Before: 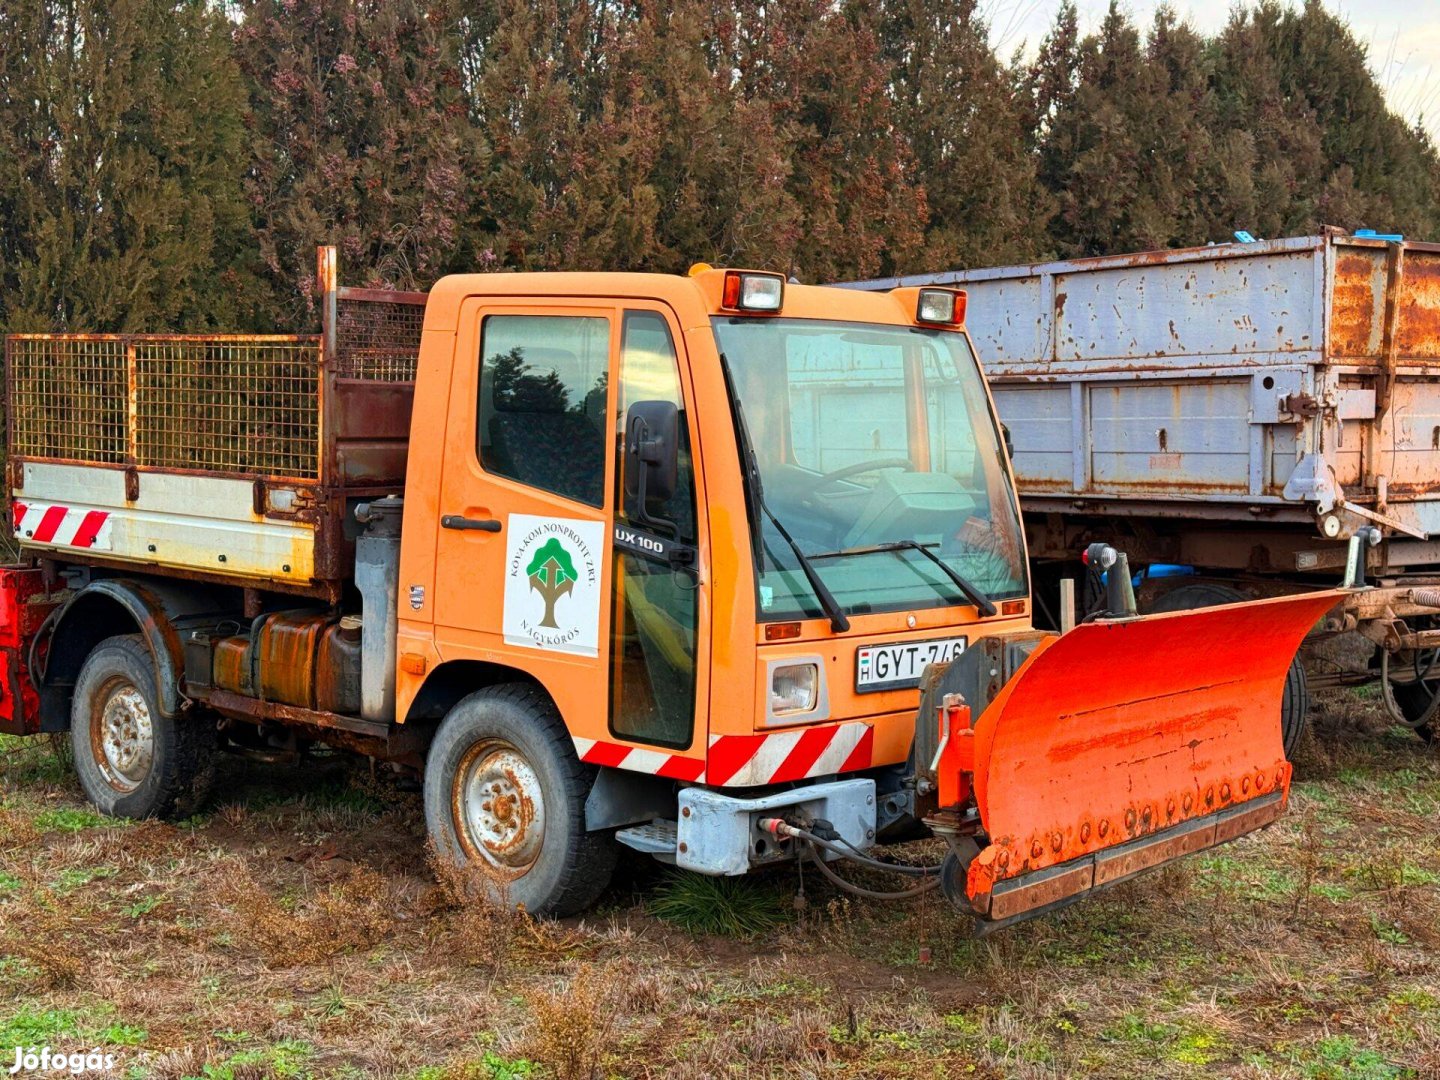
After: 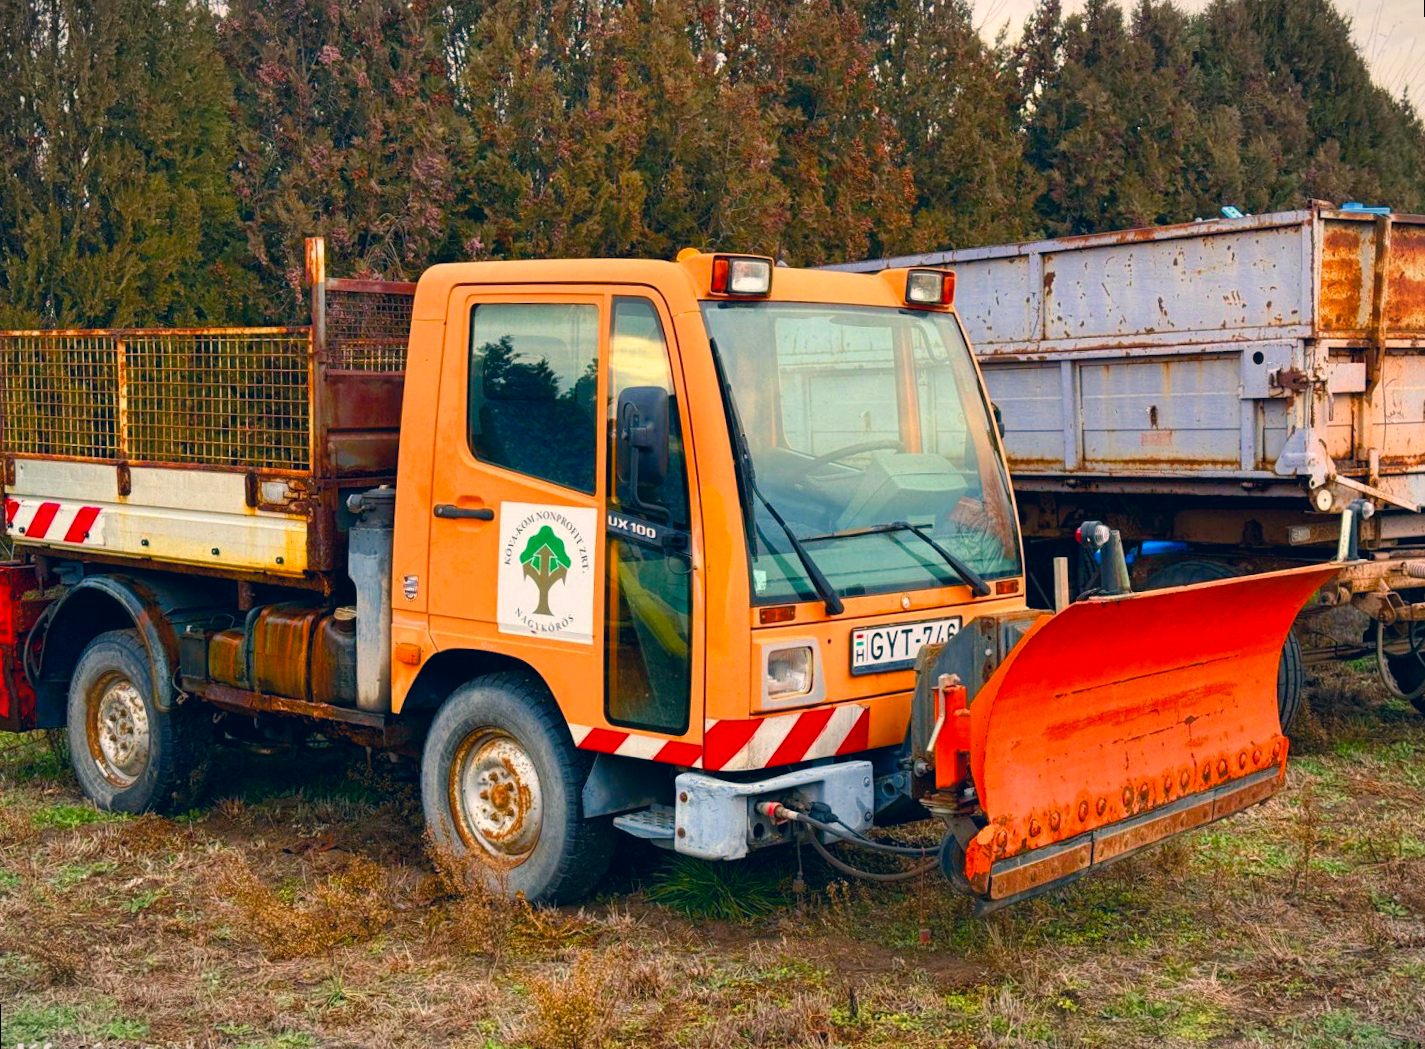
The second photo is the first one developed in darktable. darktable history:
color balance rgb: perceptual saturation grading › global saturation 20%, perceptual saturation grading › highlights -25%, perceptual saturation grading › shadows 50%
vignetting: fall-off start 100%, brightness -0.282, width/height ratio 1.31
rotate and perspective: rotation -1°, crop left 0.011, crop right 0.989, crop top 0.025, crop bottom 0.975
color correction: highlights a* 10.32, highlights b* 14.66, shadows a* -9.59, shadows b* -15.02
